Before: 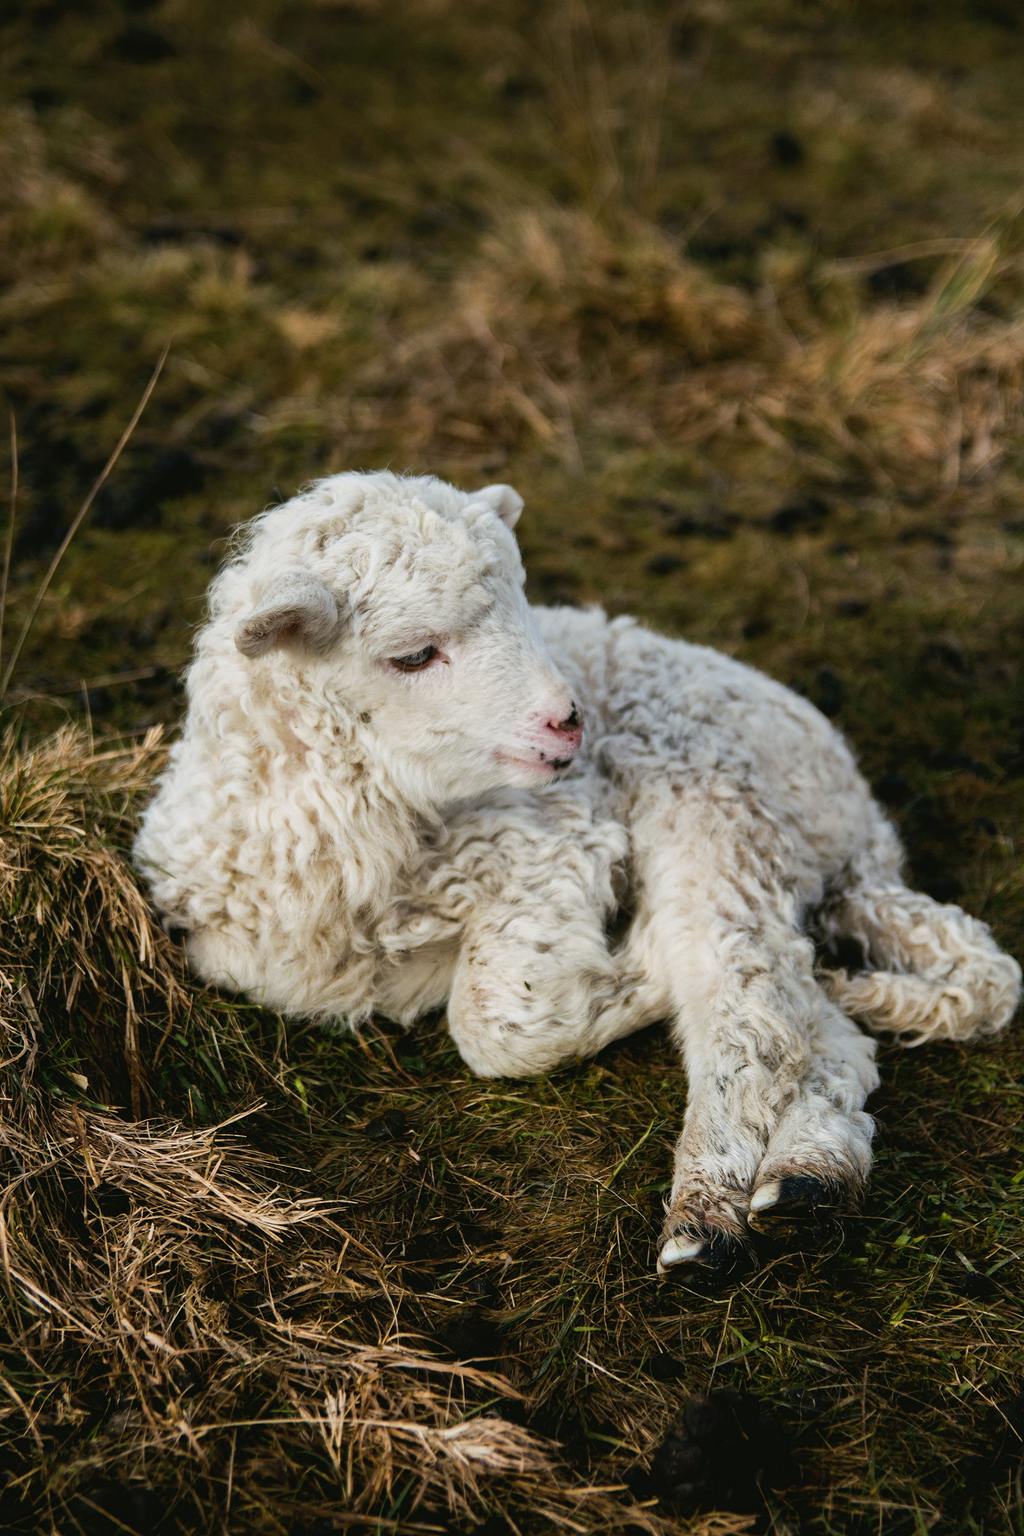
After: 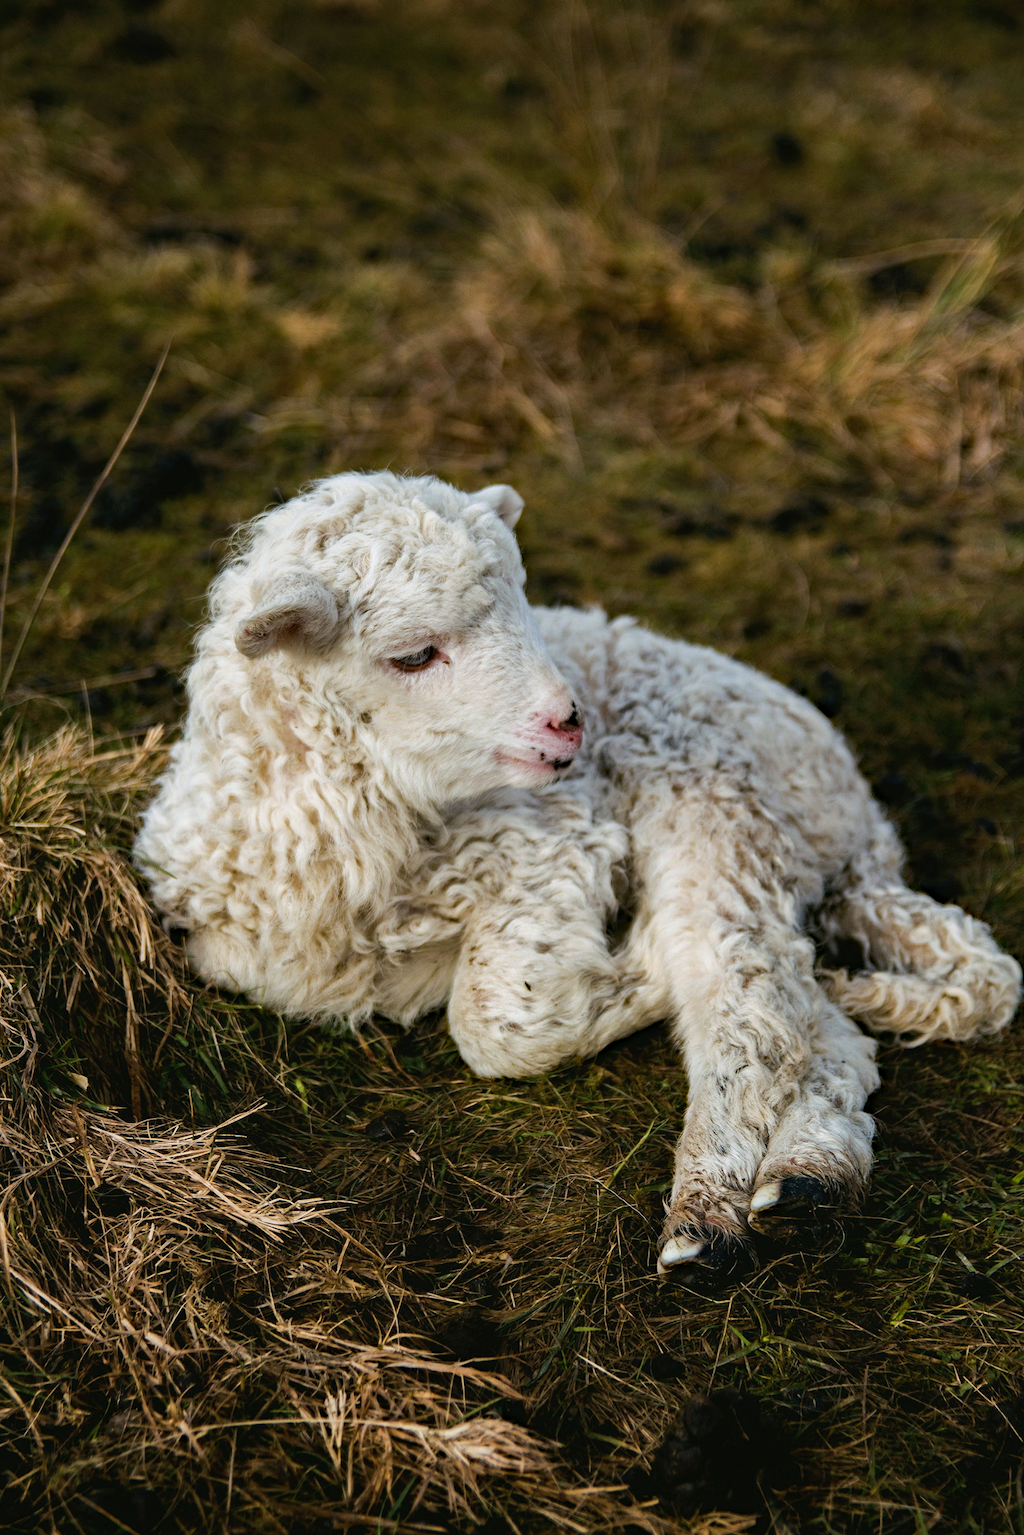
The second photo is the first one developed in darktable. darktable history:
haze removal: strength 0.291, distance 0.243, compatibility mode true, adaptive false
